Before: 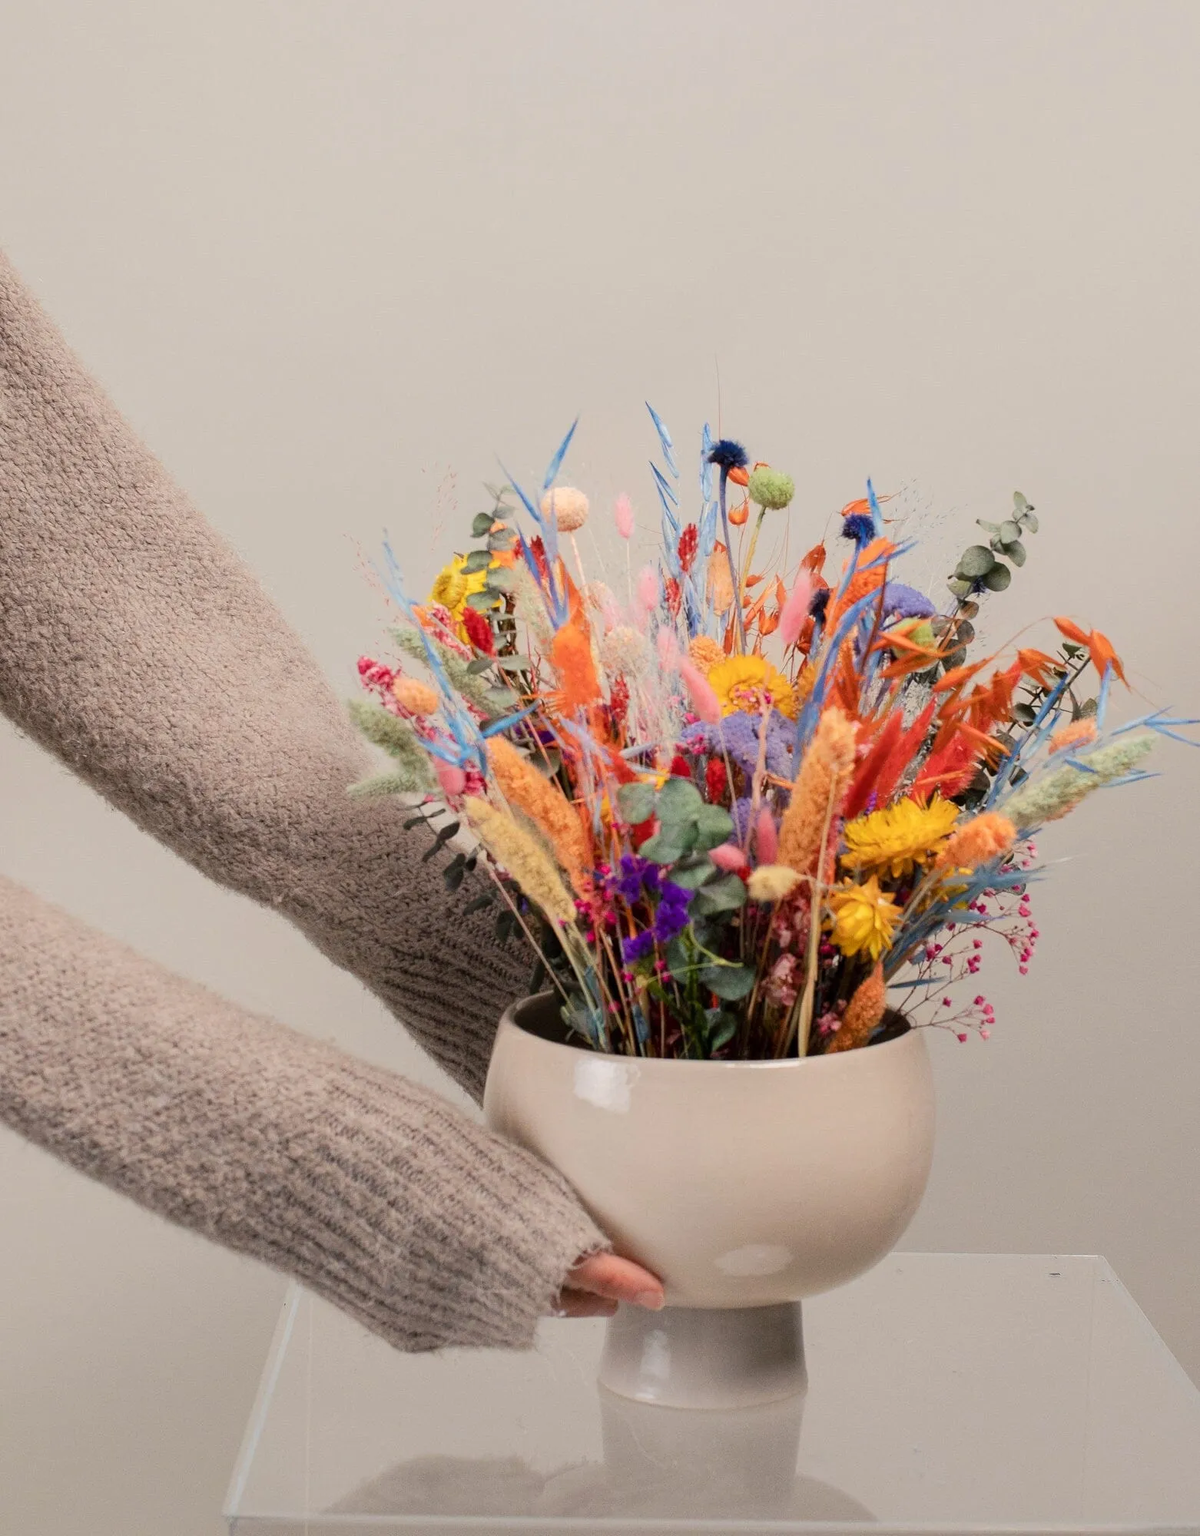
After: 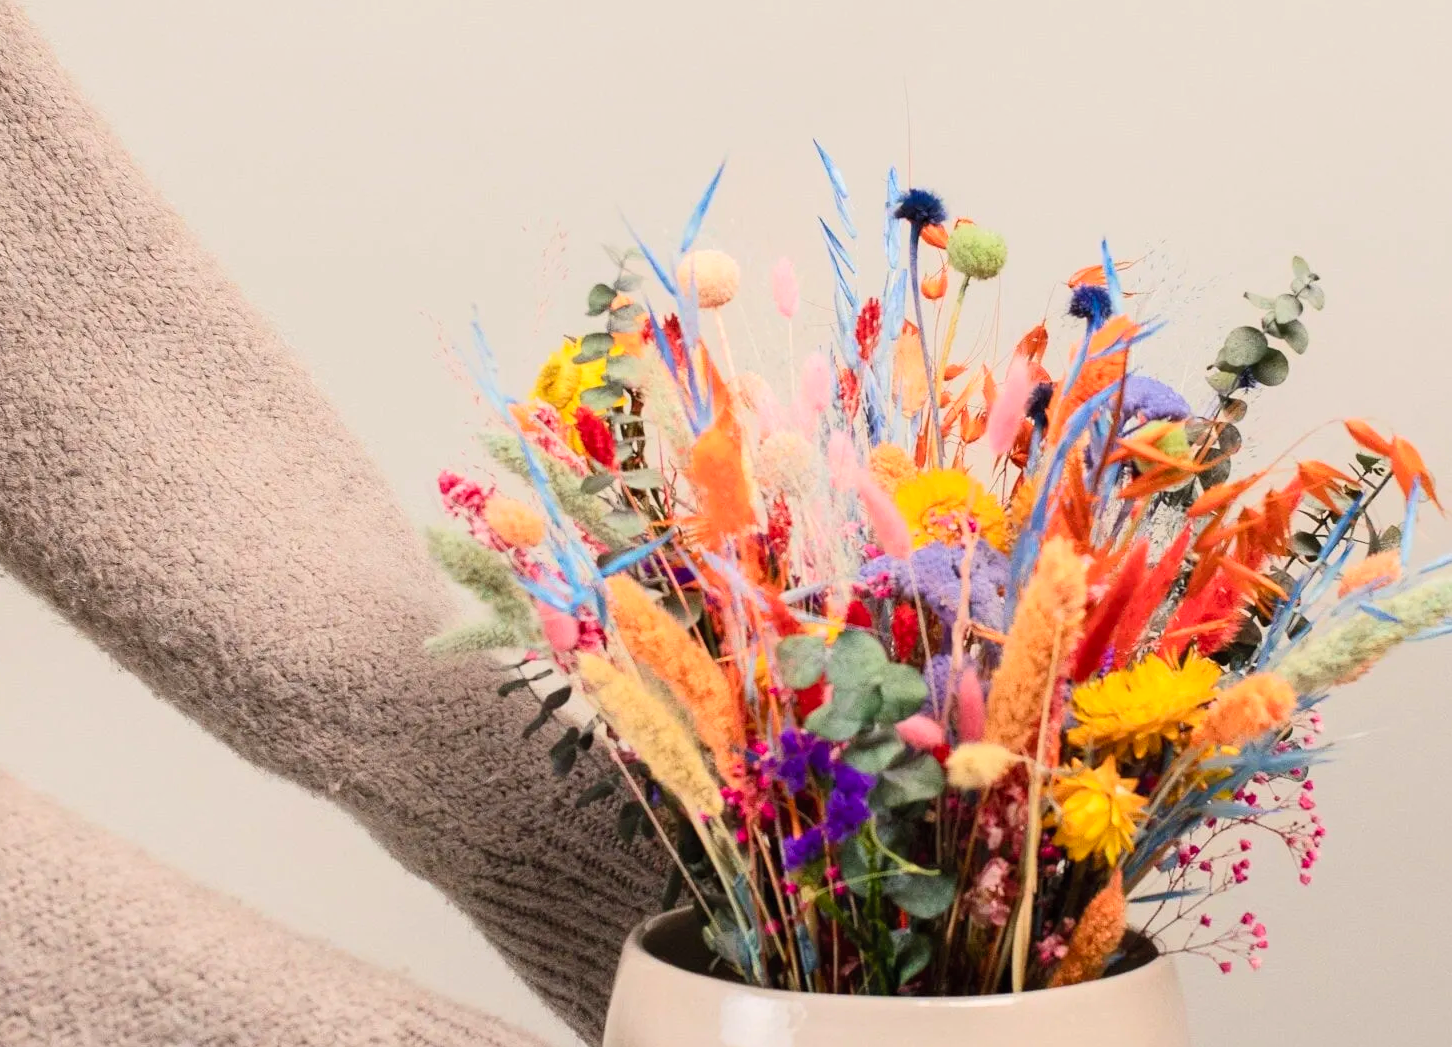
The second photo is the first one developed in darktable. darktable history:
crop: left 1.744%, top 19.225%, right 5.069%, bottom 28.357%
contrast brightness saturation: contrast 0.2, brightness 0.16, saturation 0.22
